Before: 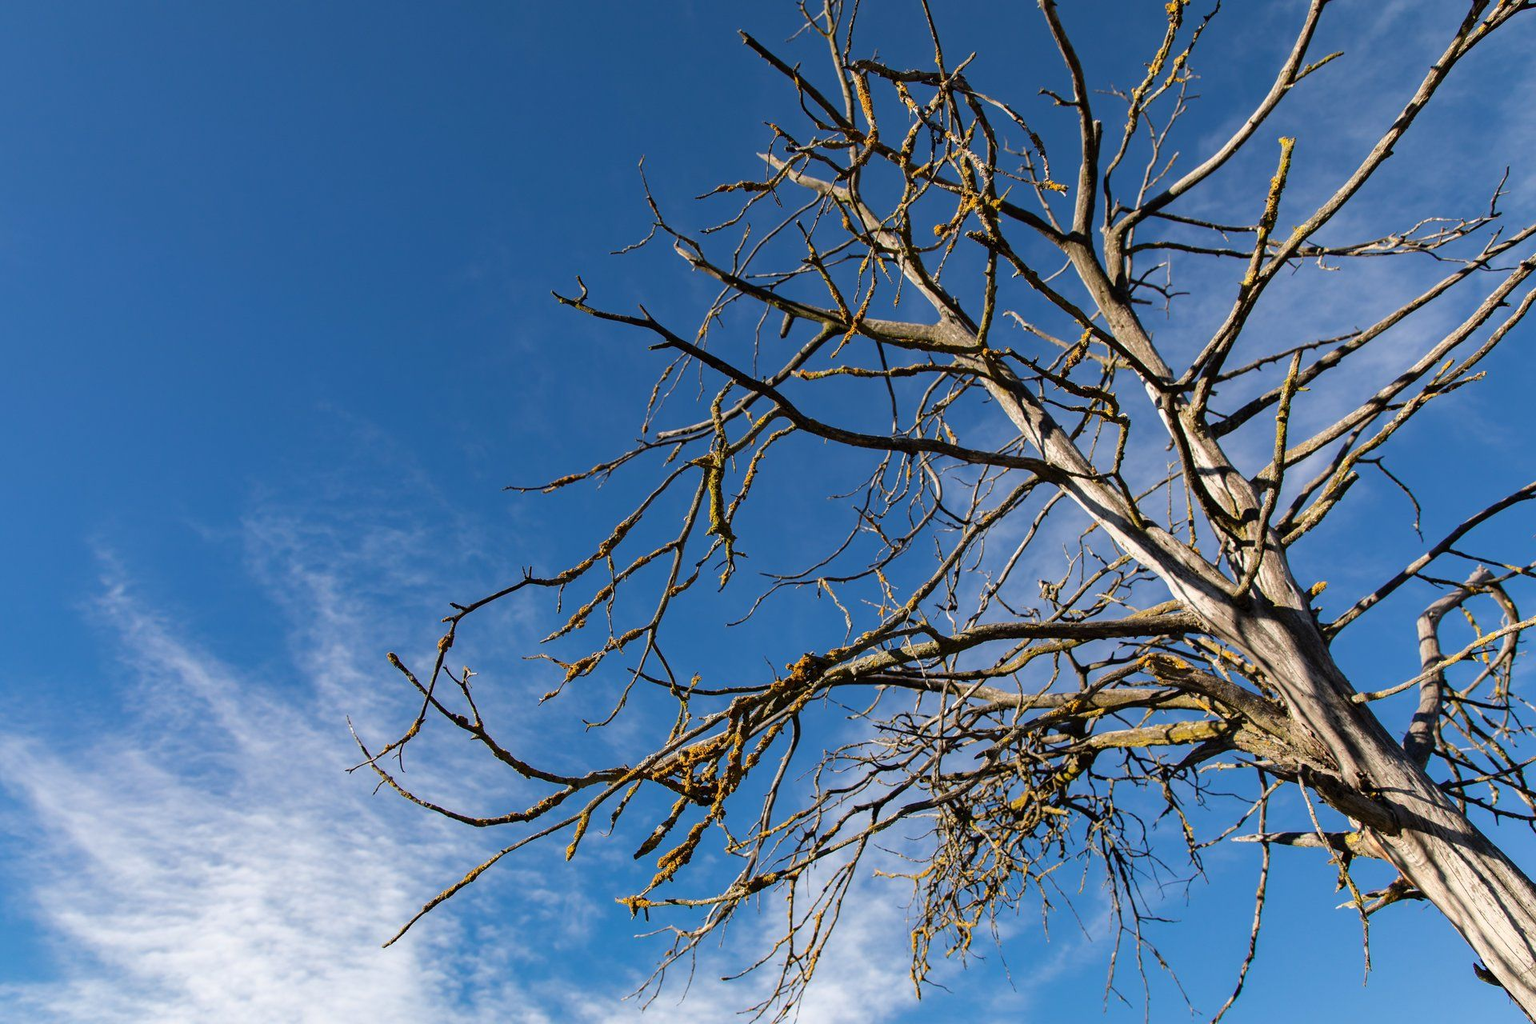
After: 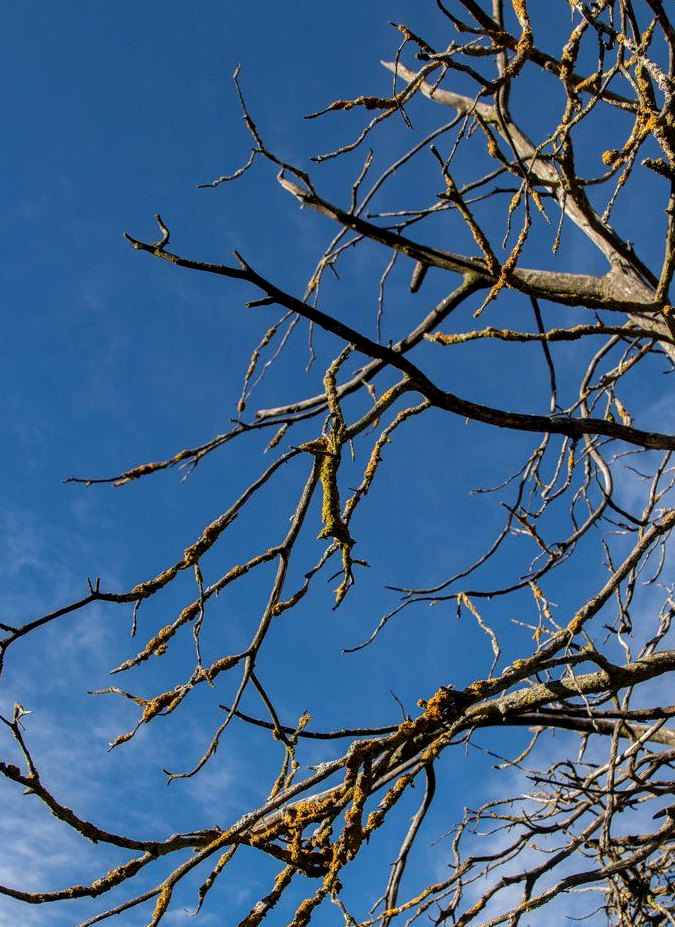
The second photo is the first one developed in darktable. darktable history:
local contrast: detail 130%
crop and rotate: left 29.476%, top 10.214%, right 35.32%, bottom 17.333%
